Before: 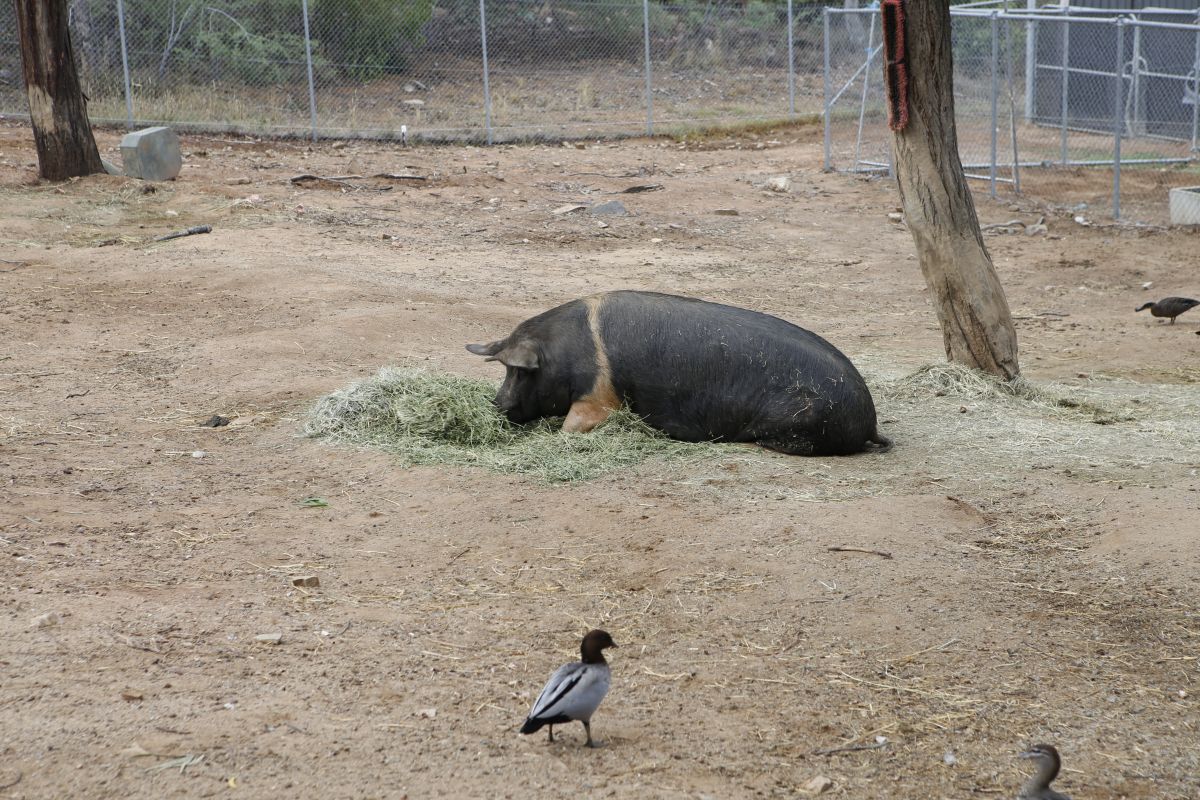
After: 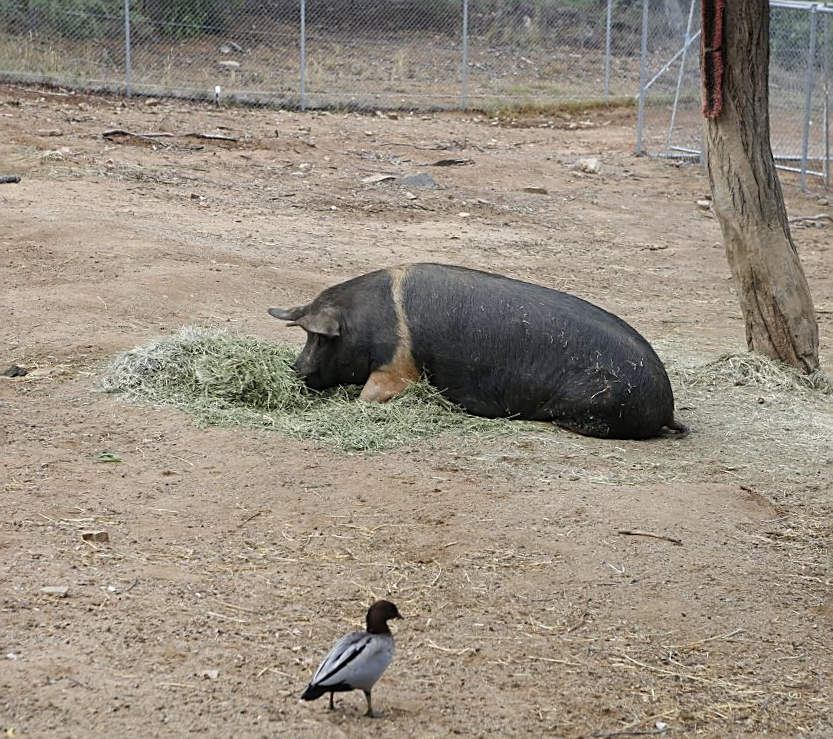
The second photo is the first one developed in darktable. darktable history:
crop and rotate: angle -3.12°, left 14.112%, top 0.019%, right 10.815%, bottom 0.074%
sharpen: on, module defaults
